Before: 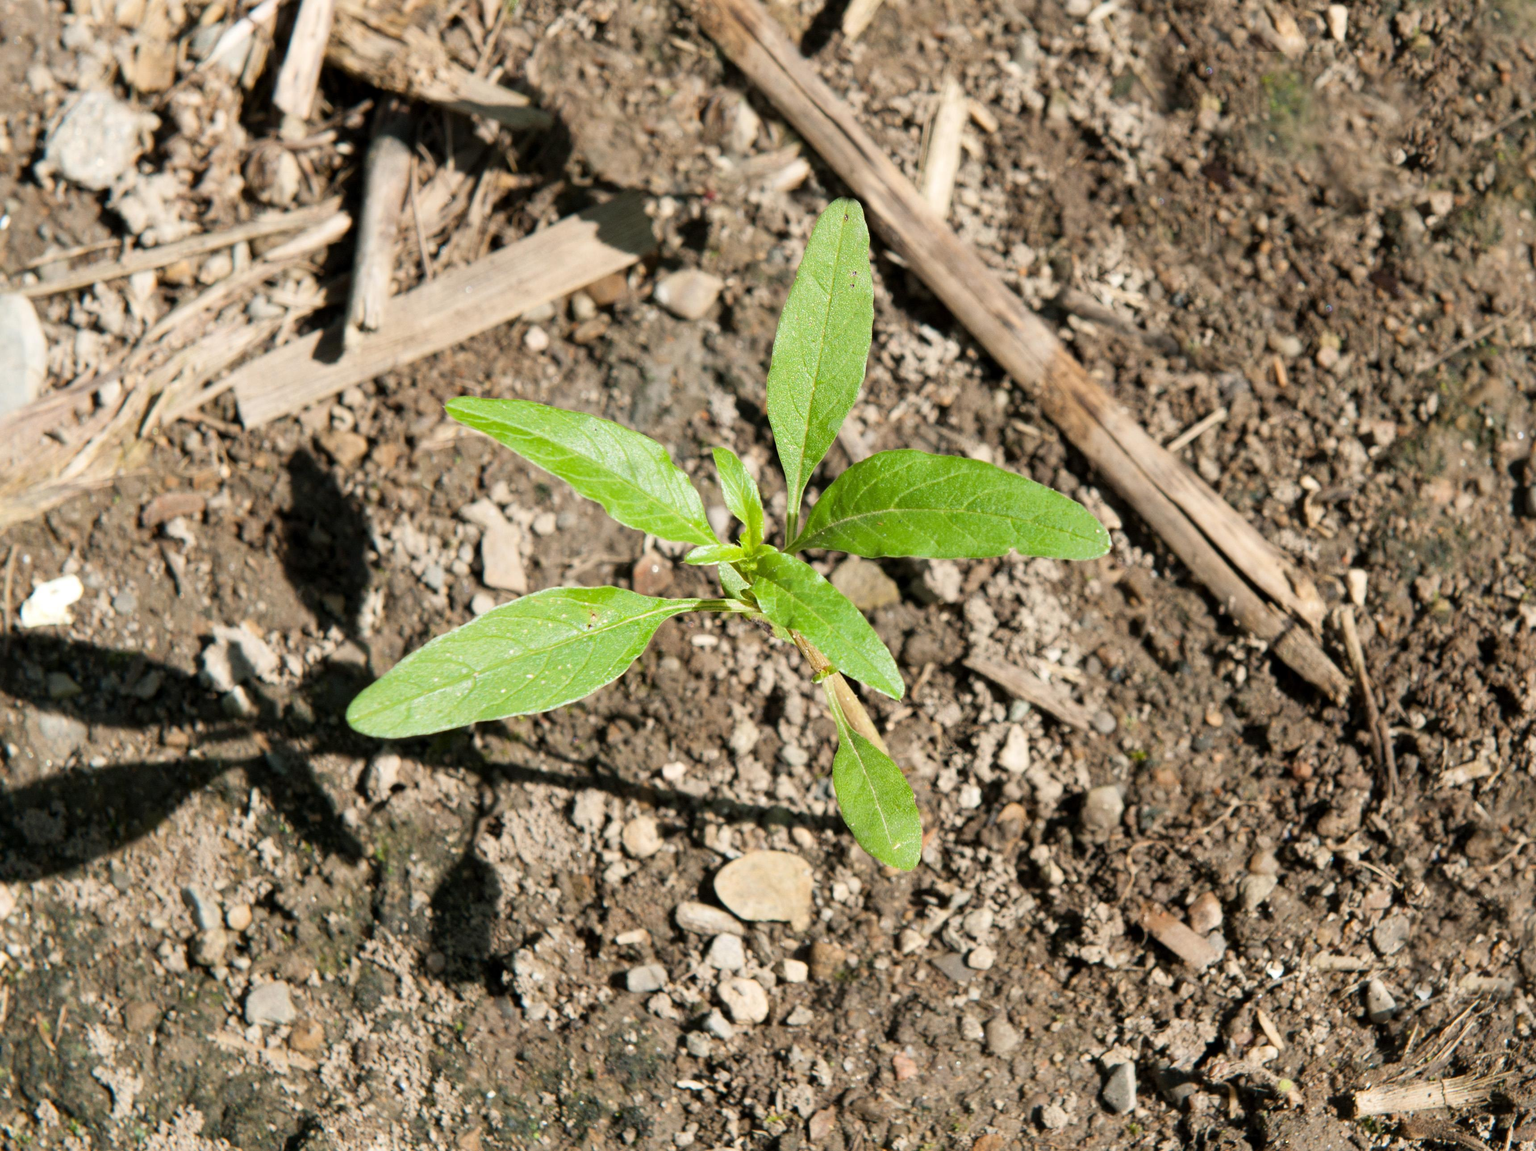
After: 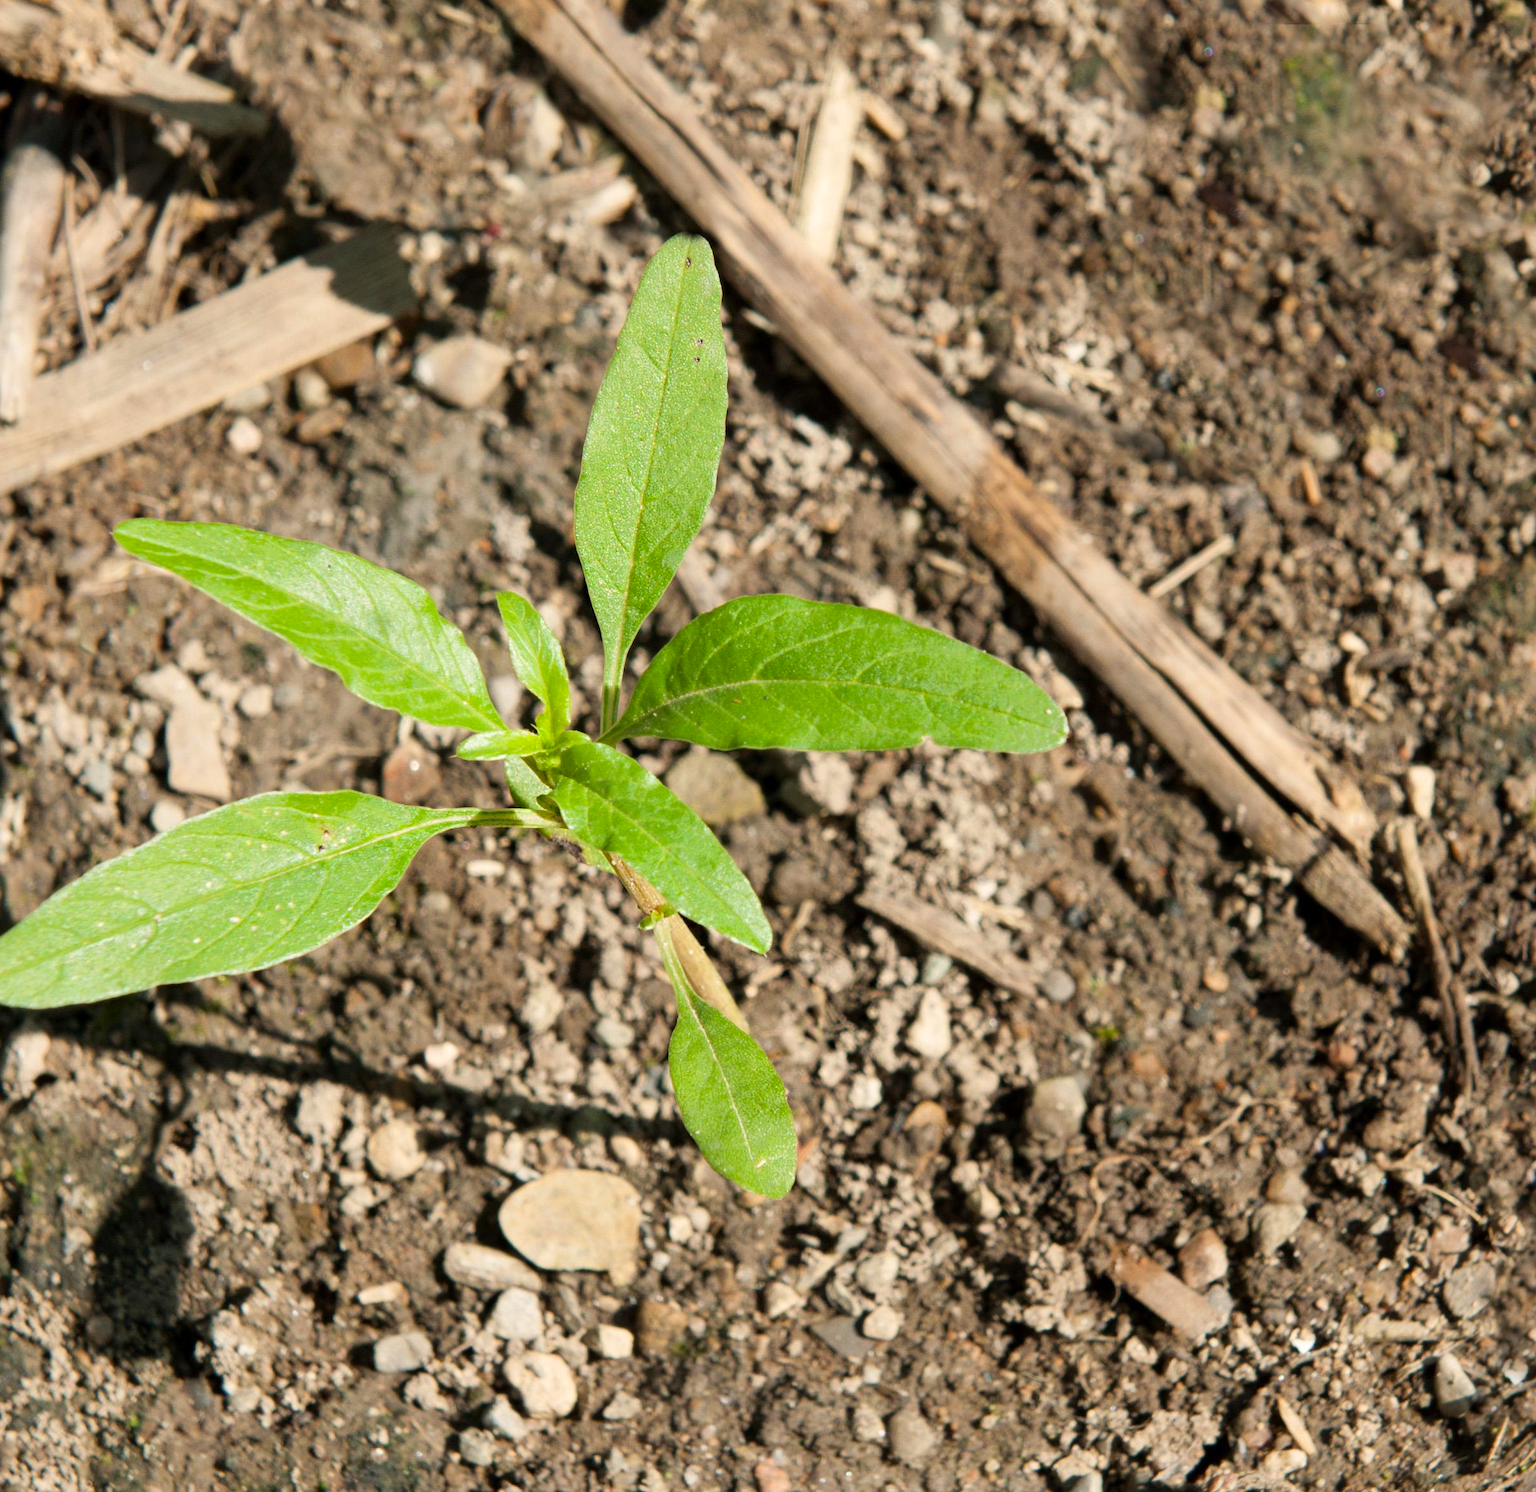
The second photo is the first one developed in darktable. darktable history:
crop and rotate: left 23.844%, top 3.047%, right 6.383%, bottom 6.476%
color correction: highlights a* 0.749, highlights b* 2.86, saturation 1.07
